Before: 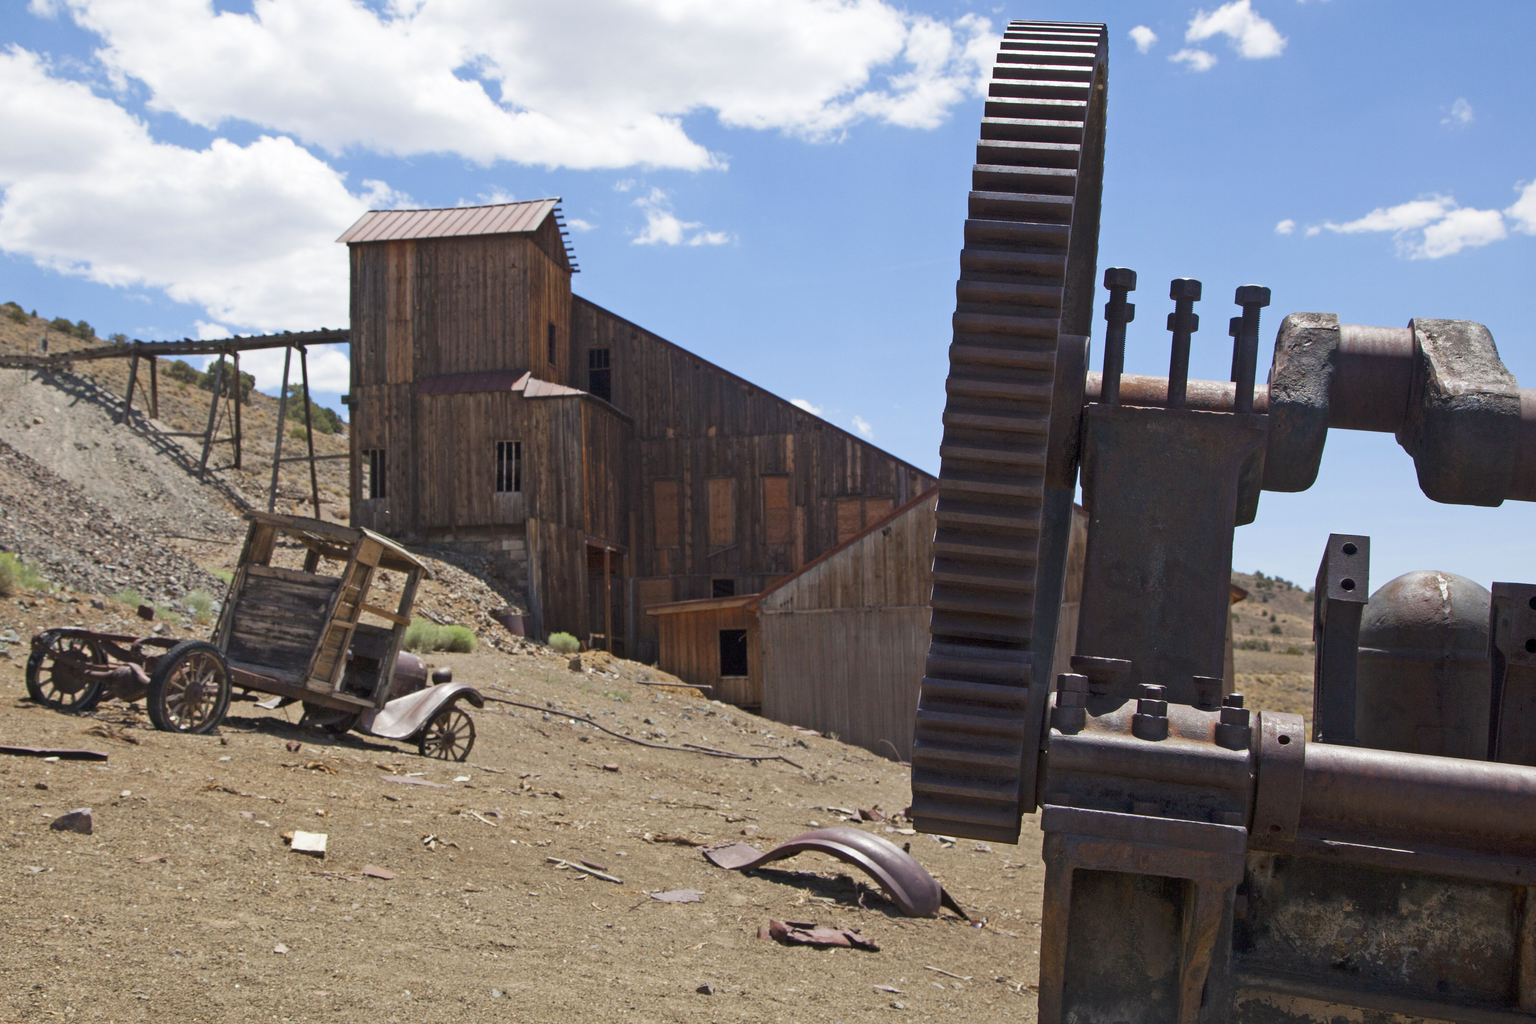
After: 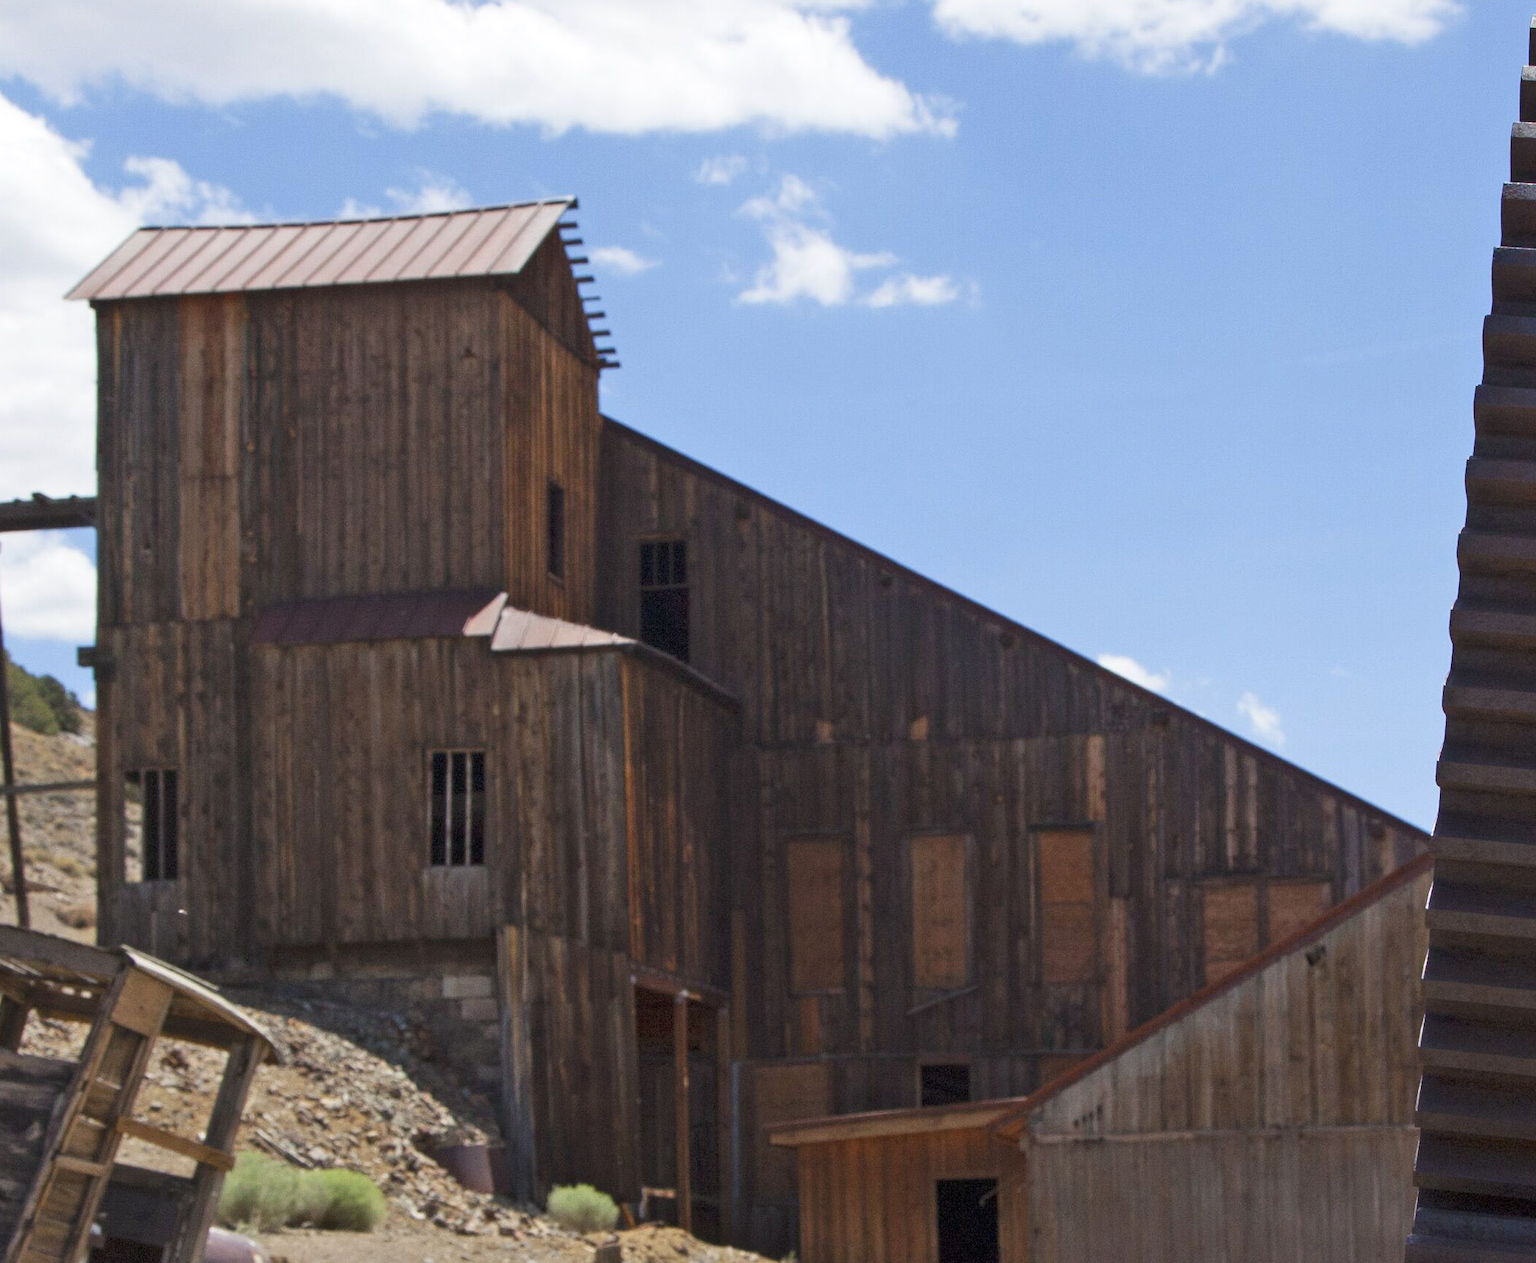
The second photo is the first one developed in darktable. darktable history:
levels: mode automatic, white 99.94%
crop: left 20.006%, top 10.823%, right 35.935%, bottom 34.795%
